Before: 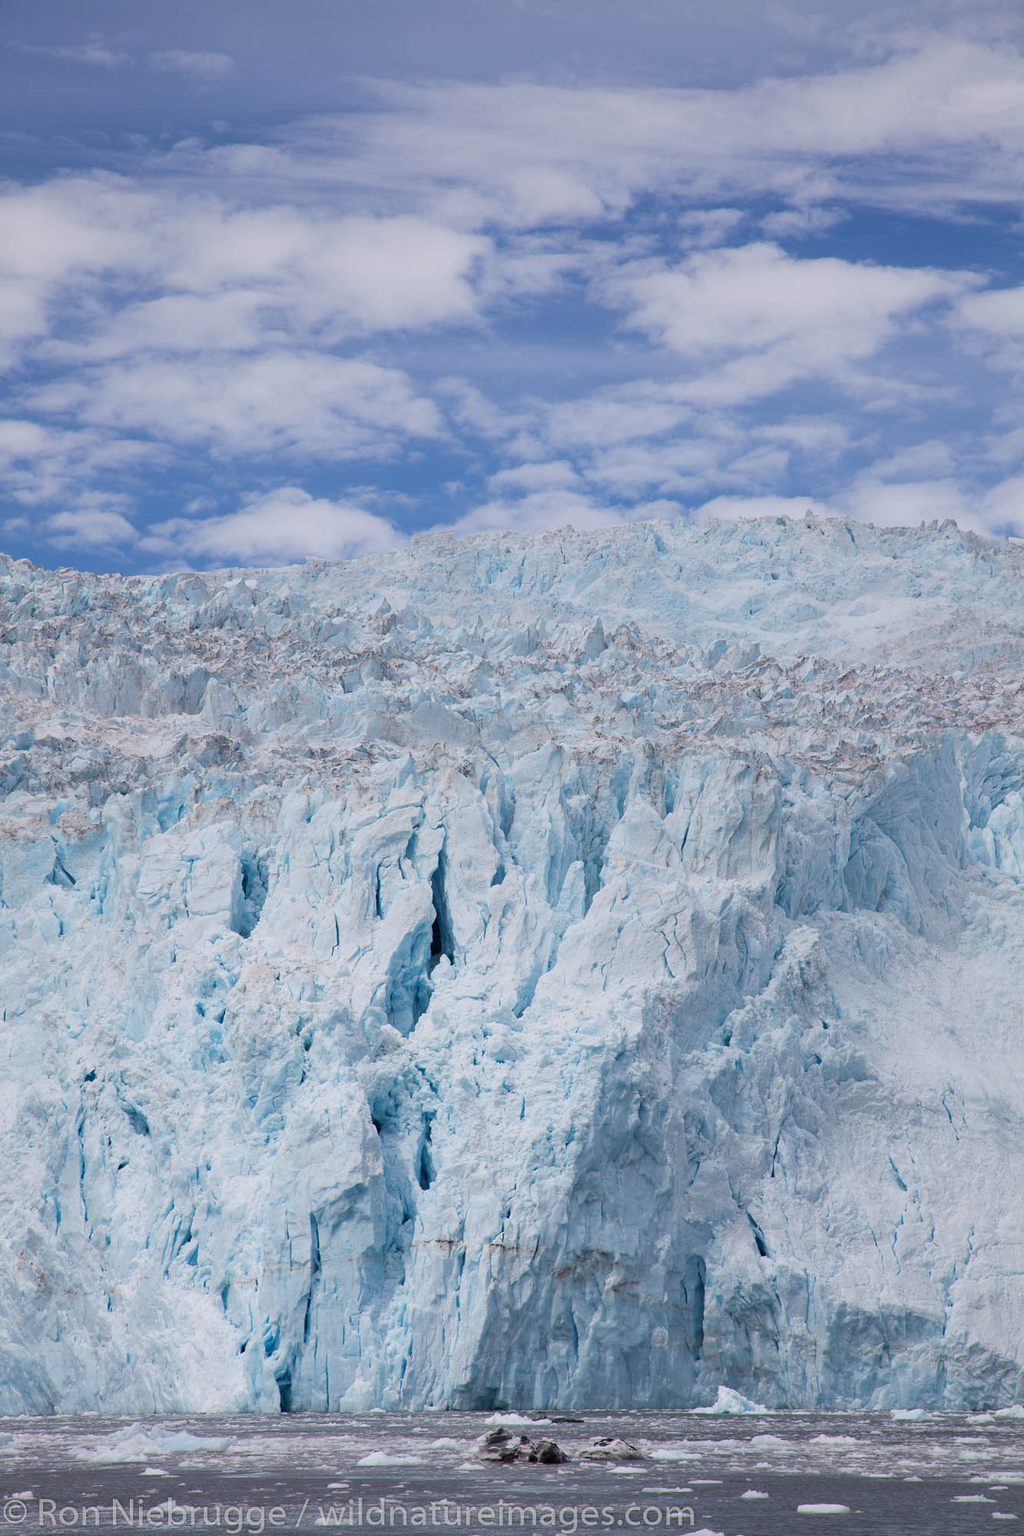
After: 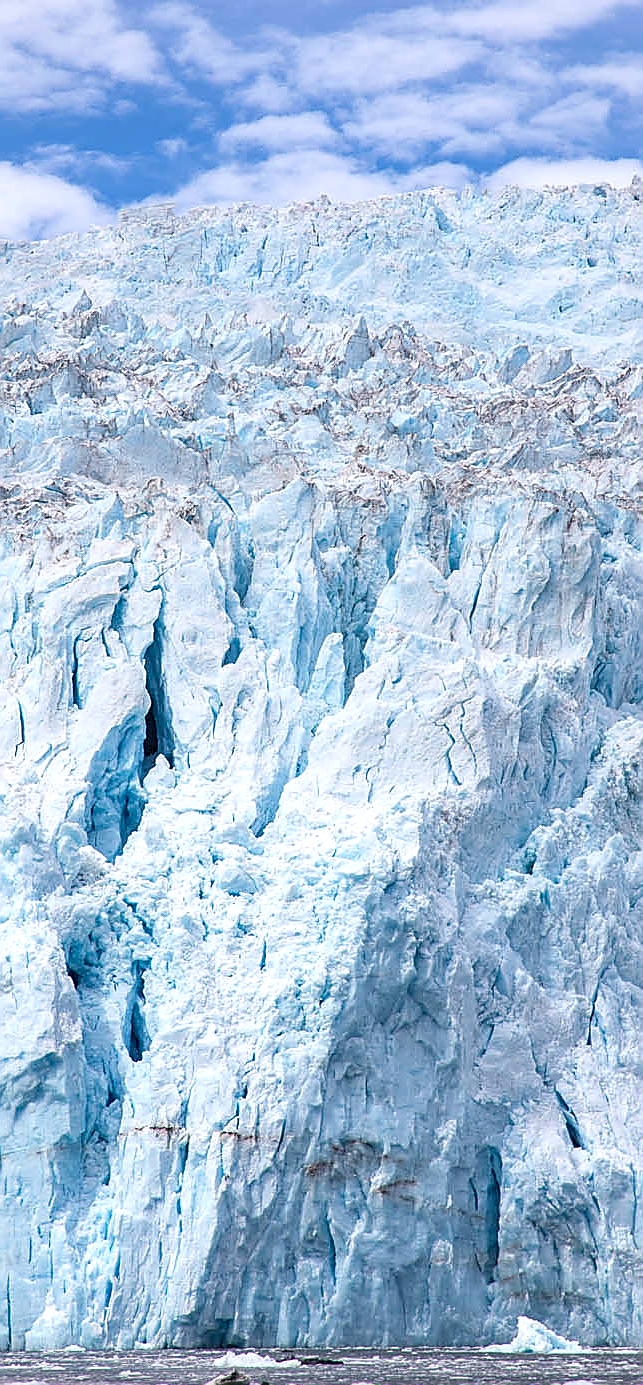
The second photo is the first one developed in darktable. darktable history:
contrast brightness saturation: contrast 0.077, saturation 0.196
exposure: black level correction -0.002, exposure 0.534 EV, compensate highlight preservation false
sharpen: radius 1.412, amount 1.235, threshold 0.659
local contrast: highlights 41%, shadows 64%, detail 136%, midtone range 0.51
crop: left 31.357%, top 24.405%, right 20.351%, bottom 6.342%
